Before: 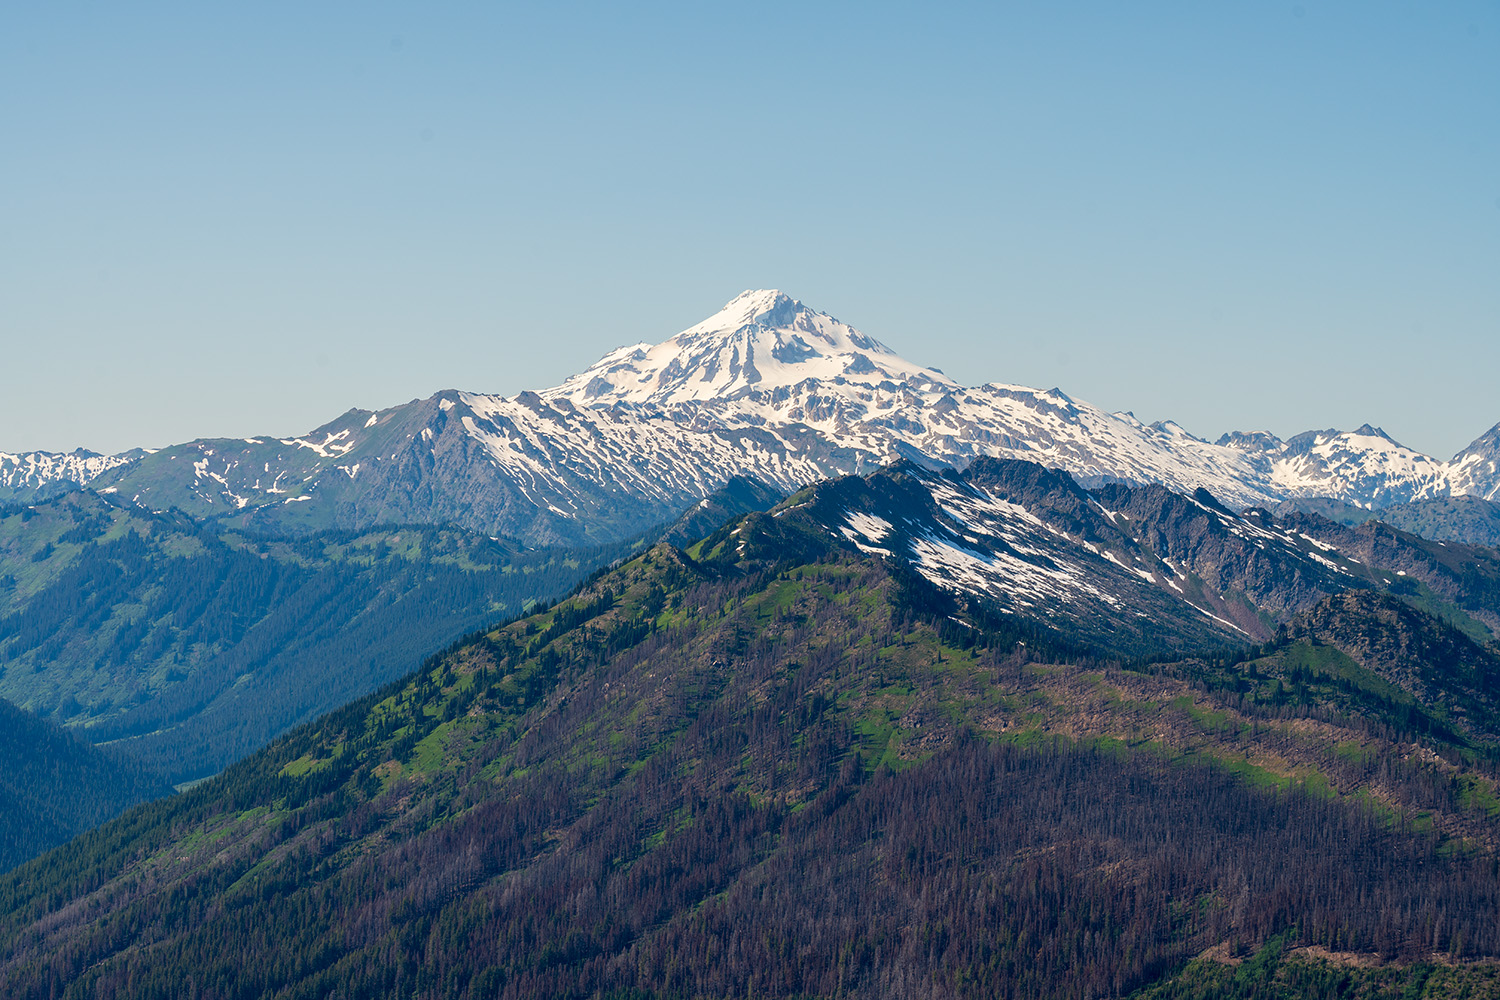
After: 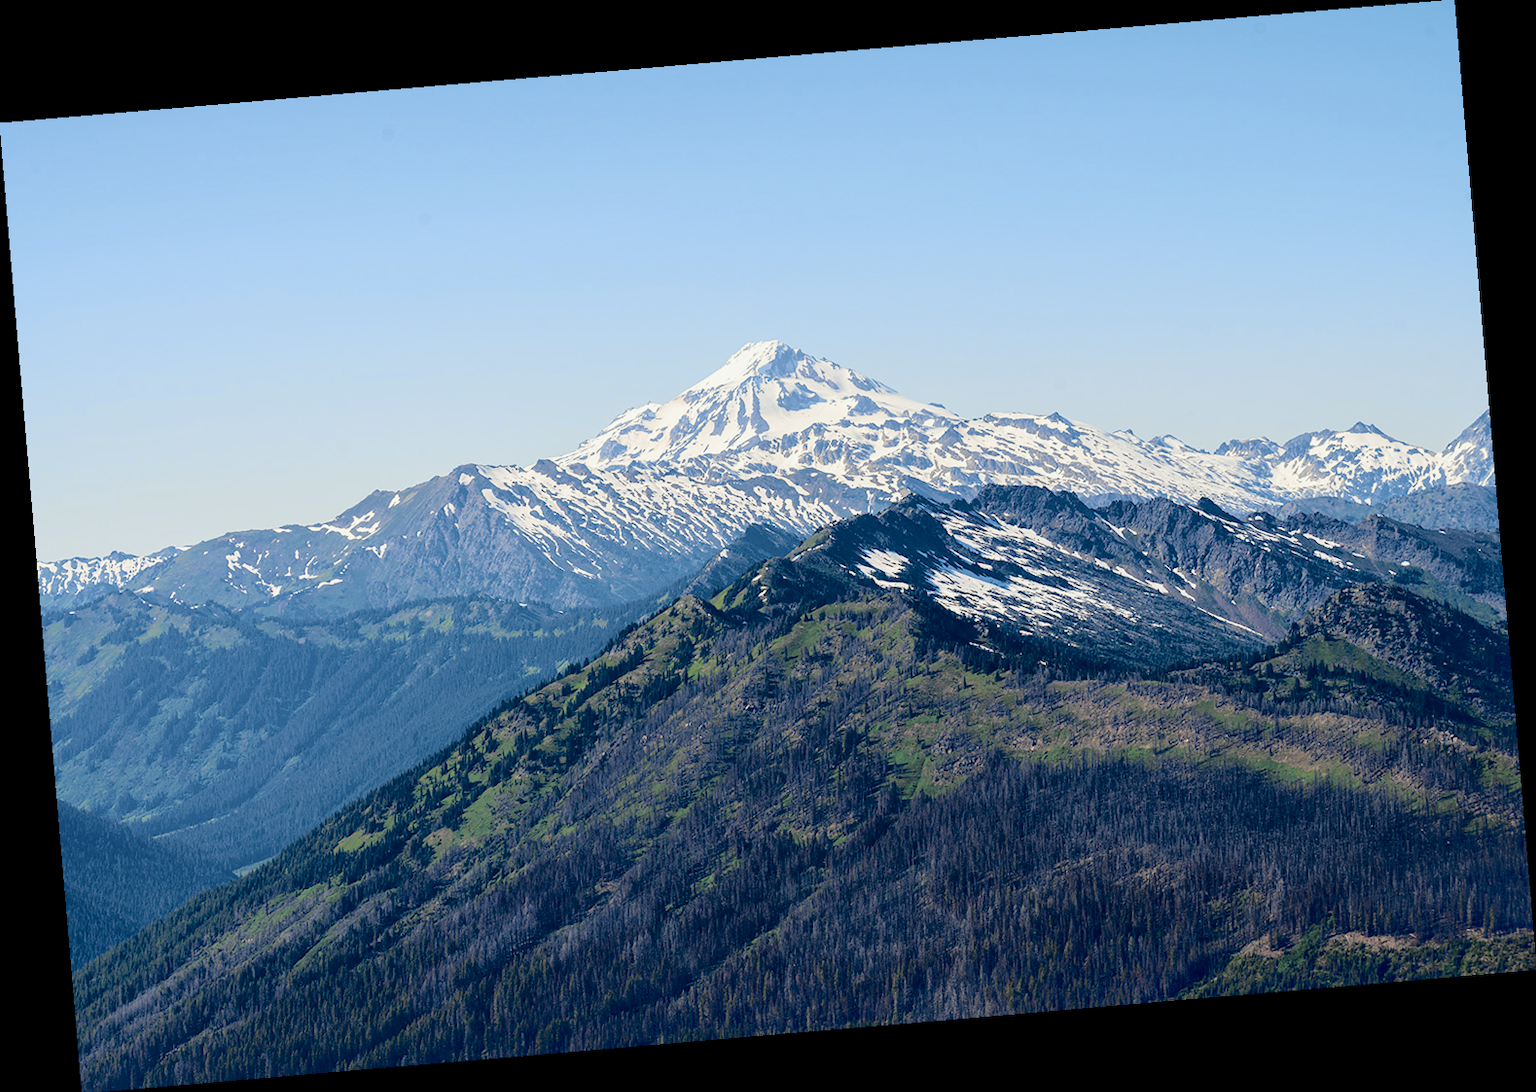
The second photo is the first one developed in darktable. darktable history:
tone curve: curves: ch0 [(0, 0) (0.088, 0.042) (0.208, 0.176) (0.257, 0.267) (0.406, 0.483) (0.489, 0.556) (0.667, 0.73) (0.793, 0.851) (0.994, 0.974)]; ch1 [(0, 0) (0.161, 0.092) (0.35, 0.33) (0.392, 0.392) (0.457, 0.467) (0.505, 0.497) (0.537, 0.518) (0.553, 0.53) (0.58, 0.567) (0.739, 0.697) (1, 1)]; ch2 [(0, 0) (0.346, 0.362) (0.448, 0.419) (0.502, 0.499) (0.533, 0.517) (0.556, 0.533) (0.629, 0.619) (0.717, 0.678) (1, 1)], color space Lab, independent channels, preserve colors none
rotate and perspective: rotation -4.86°, automatic cropping off
shadows and highlights: shadows 62.66, white point adjustment 0.37, highlights -34.44, compress 83.82%
